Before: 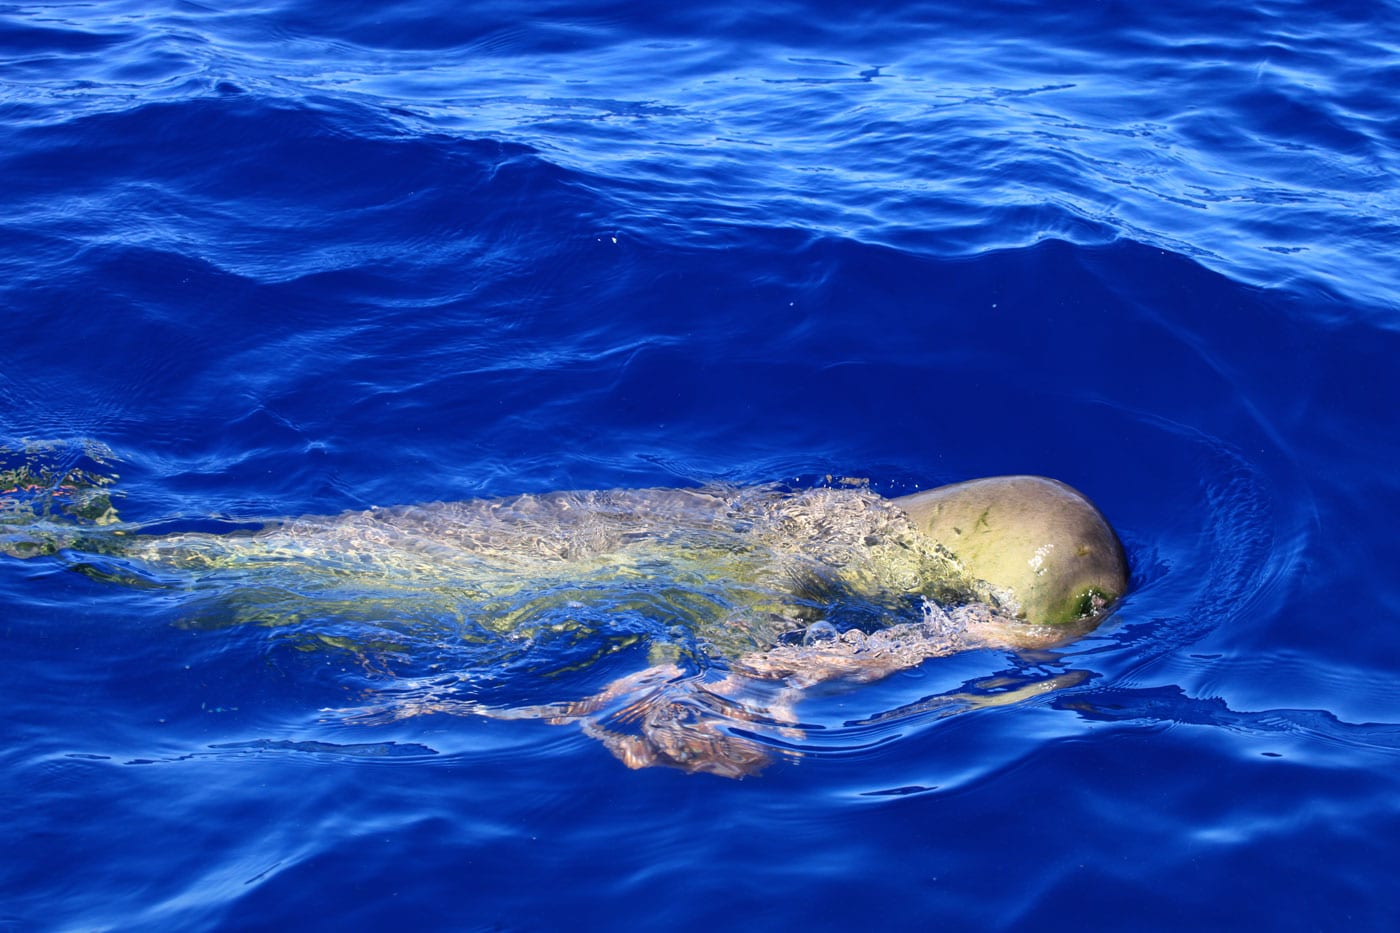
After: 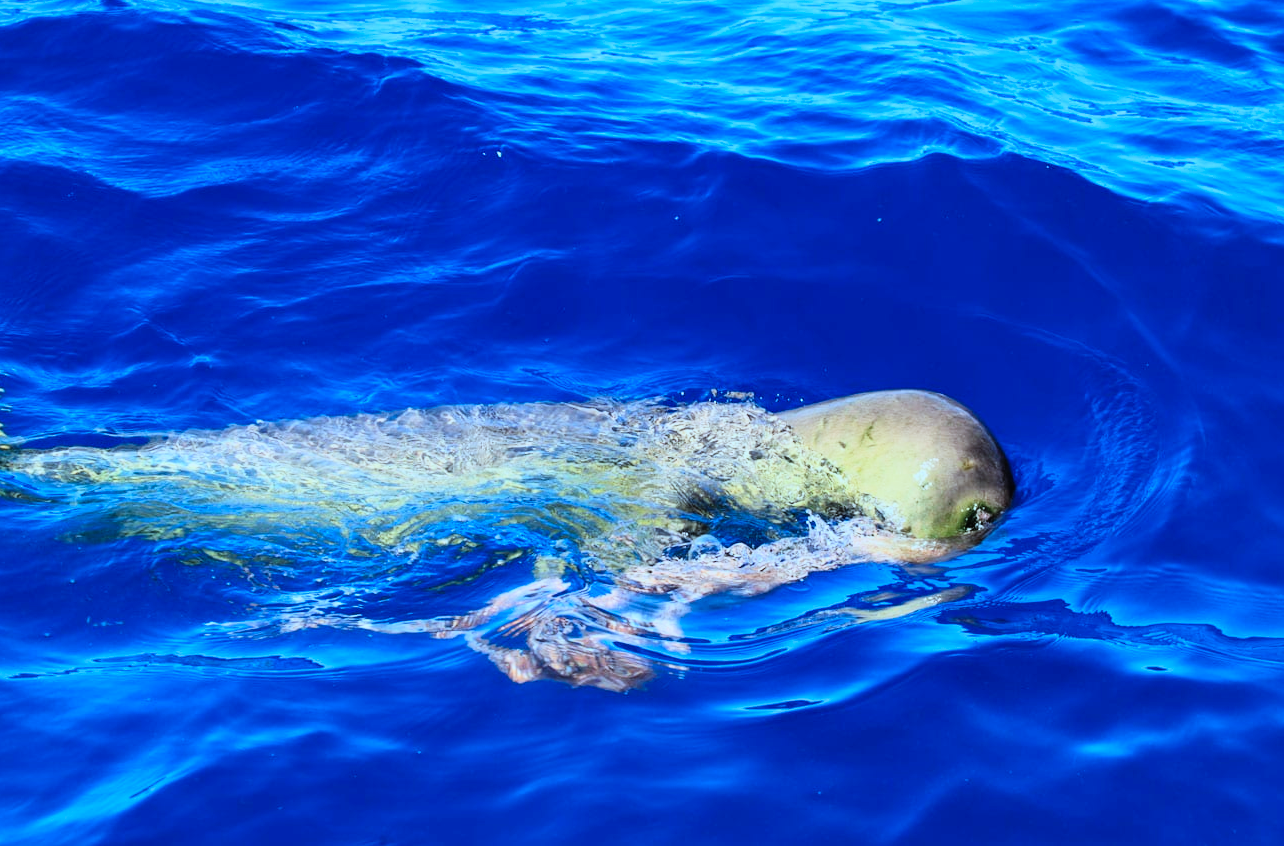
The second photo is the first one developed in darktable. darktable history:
filmic rgb: black relative exposure -7.75 EV, white relative exposure 4.4 EV, threshold 3 EV, hardness 3.76, latitude 50%, contrast 1.1, color science v5 (2021), contrast in shadows safe, contrast in highlights safe, enable highlight reconstruction true
crop and rotate: left 8.262%, top 9.226%
contrast brightness saturation: contrast 0.2, brightness 0.16, saturation 0.22
color correction: highlights a* -11.71, highlights b* -15.58
